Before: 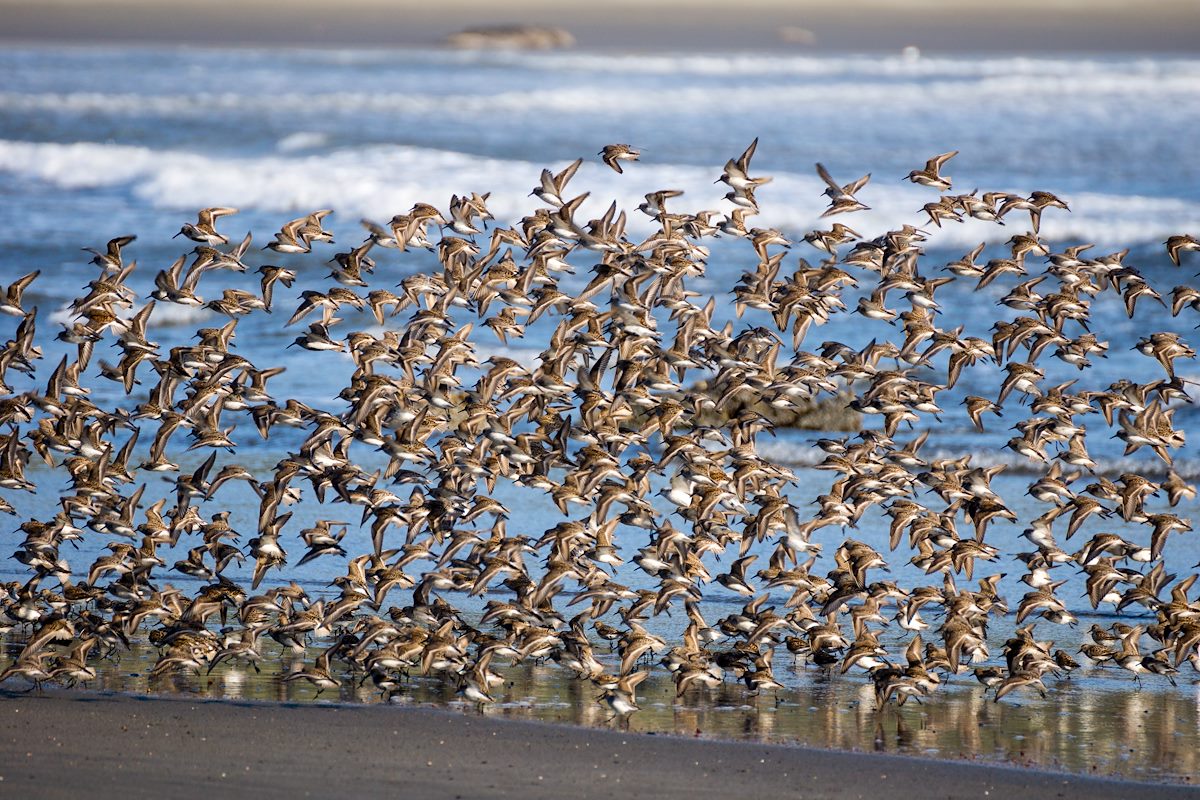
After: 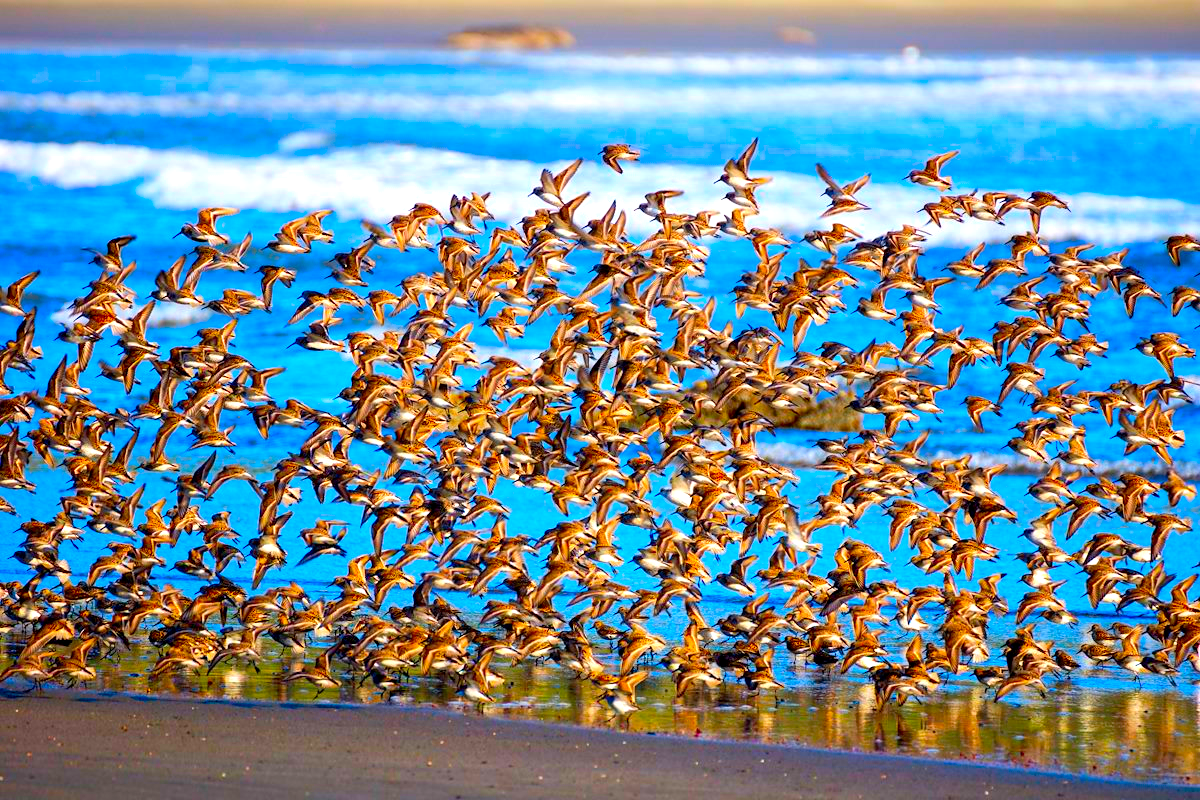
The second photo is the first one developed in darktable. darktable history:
exposure: black level correction 0.003, exposure 0.383 EV, compensate highlight preservation false
color correction: saturation 3
